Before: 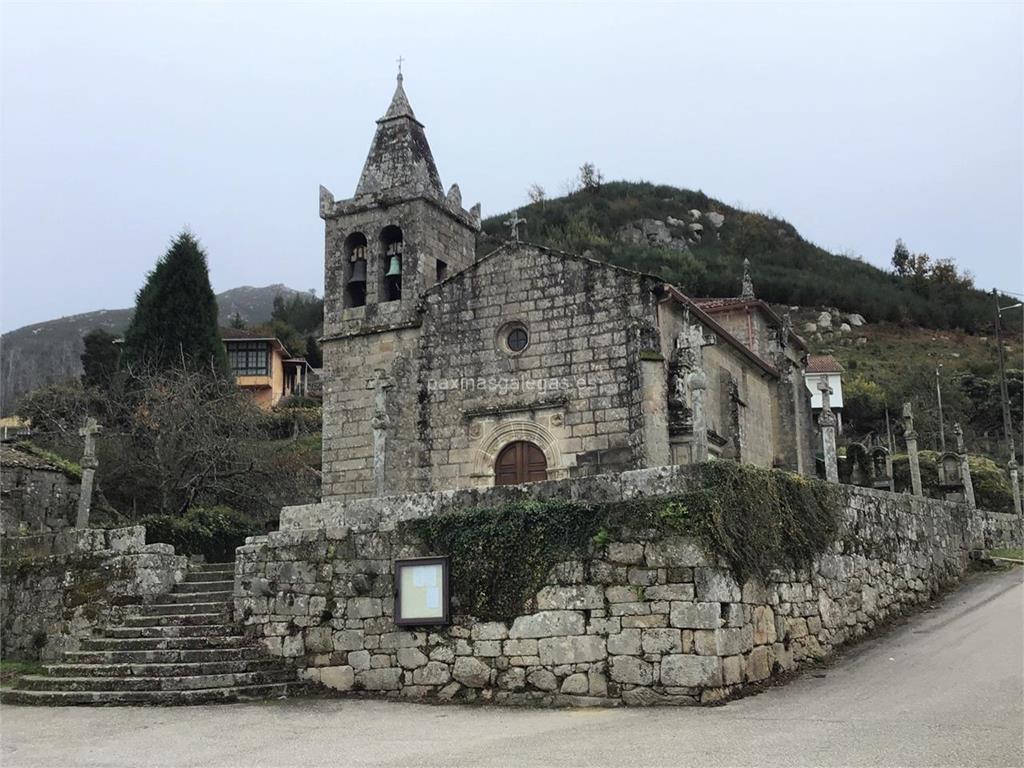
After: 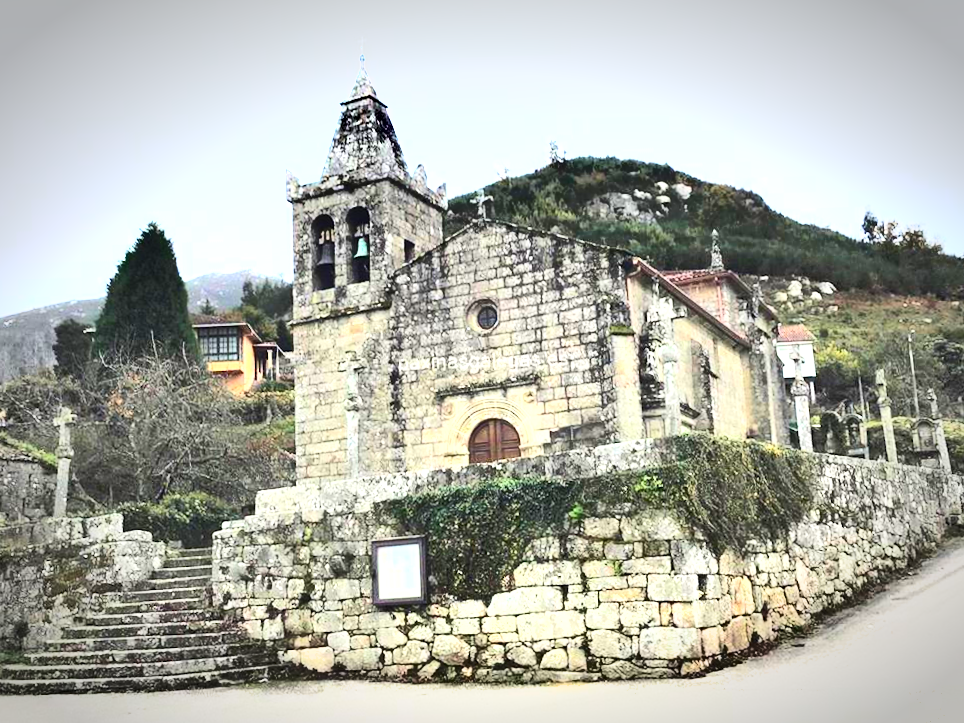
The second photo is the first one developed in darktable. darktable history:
crop and rotate: angle -0.5°
contrast brightness saturation: contrast 0.24, brightness 0.26, saturation 0.39
shadows and highlights: soften with gaussian
exposure: black level correction 0, exposure 1.741 EV, compensate exposure bias true, compensate highlight preservation false
rotate and perspective: rotation -2.12°, lens shift (vertical) 0.009, lens shift (horizontal) -0.008, automatic cropping original format, crop left 0.036, crop right 0.964, crop top 0.05, crop bottom 0.959
vignetting: automatic ratio true
